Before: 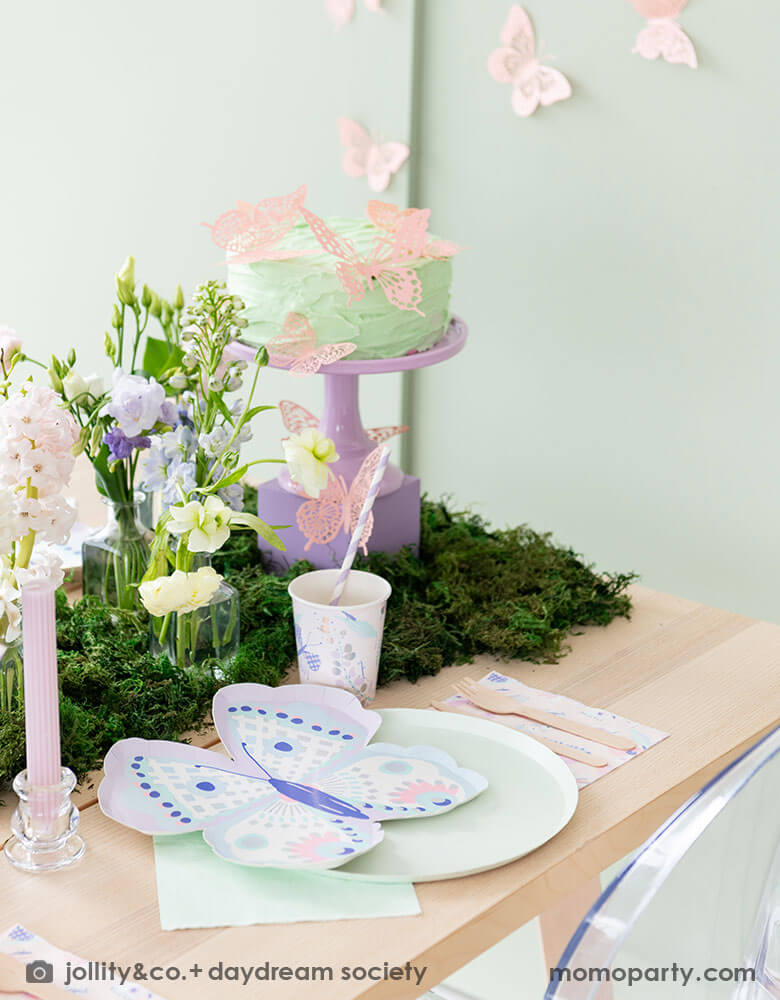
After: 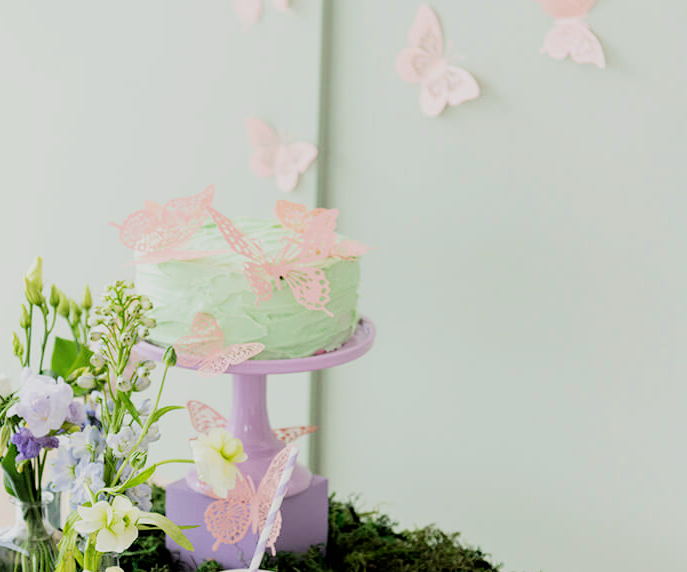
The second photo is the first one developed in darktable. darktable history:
crop and rotate: left 11.812%, bottom 42.776%
filmic rgb: black relative exposure -5 EV, hardness 2.88, contrast 1.2
